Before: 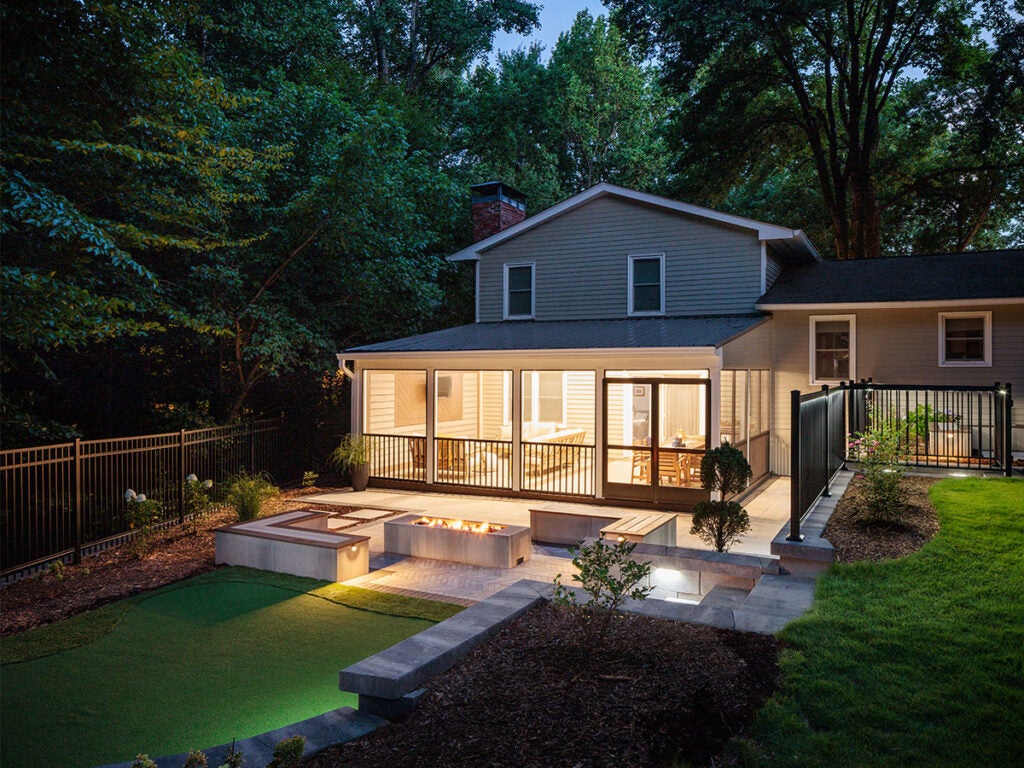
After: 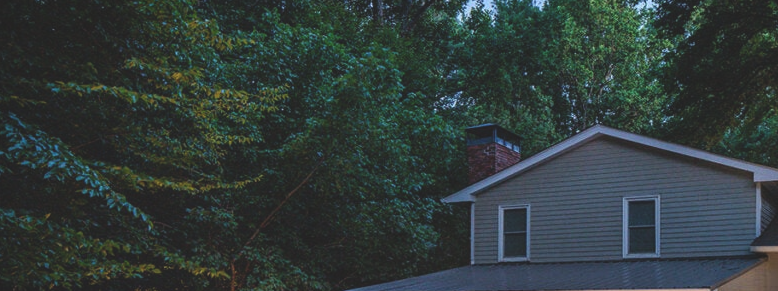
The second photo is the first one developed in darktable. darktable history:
crop: left 0.52%, top 7.628%, right 23.472%, bottom 54.412%
exposure: black level correction -0.016, compensate exposure bias true, compensate highlight preservation false
